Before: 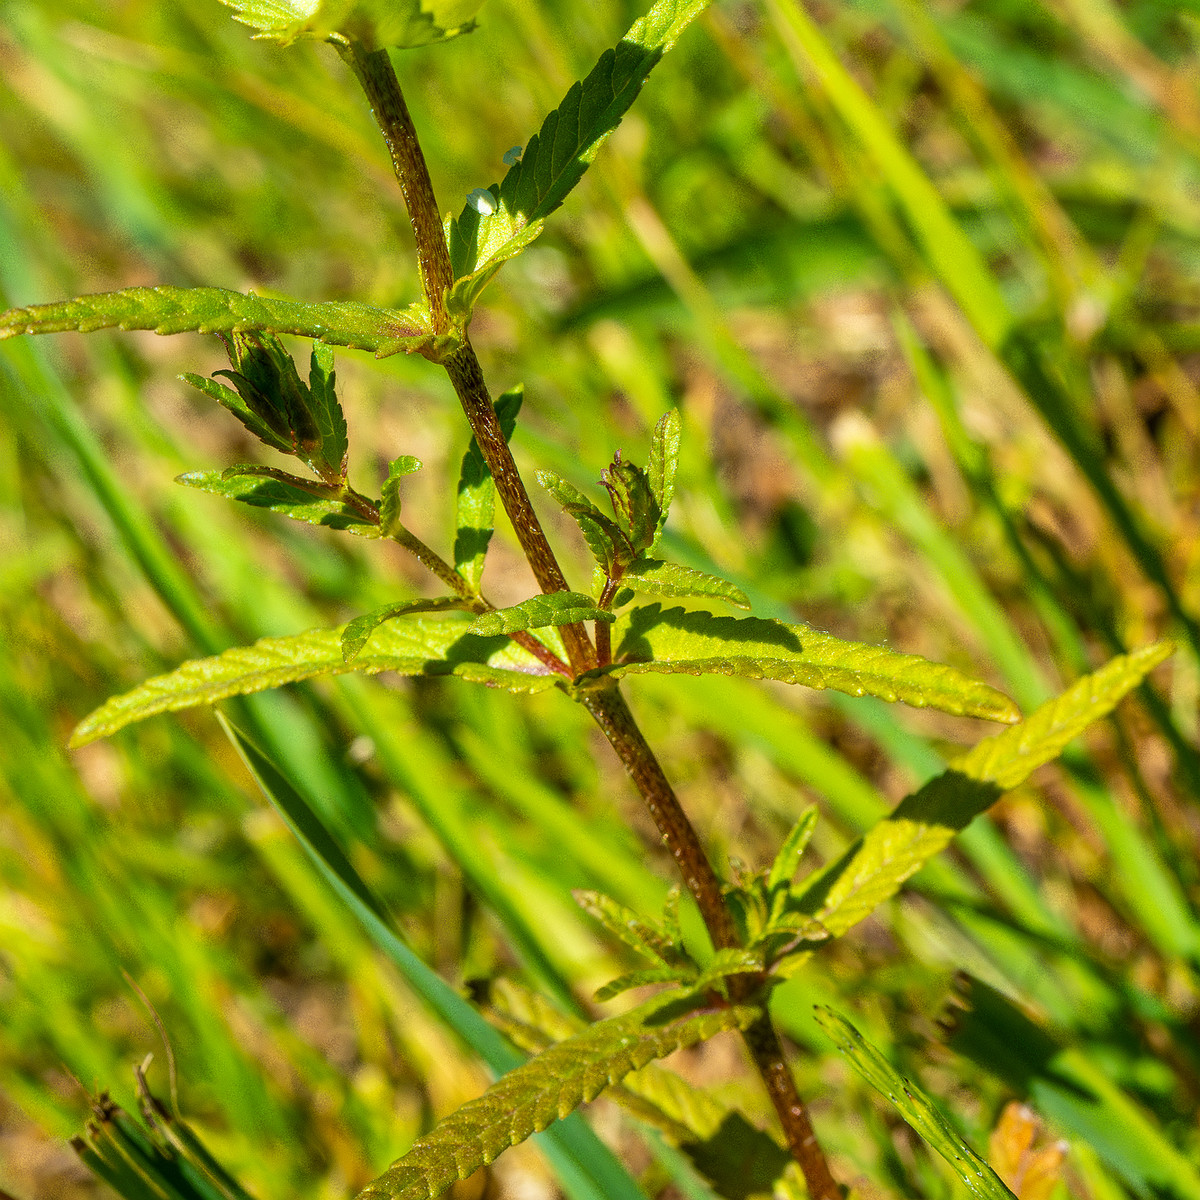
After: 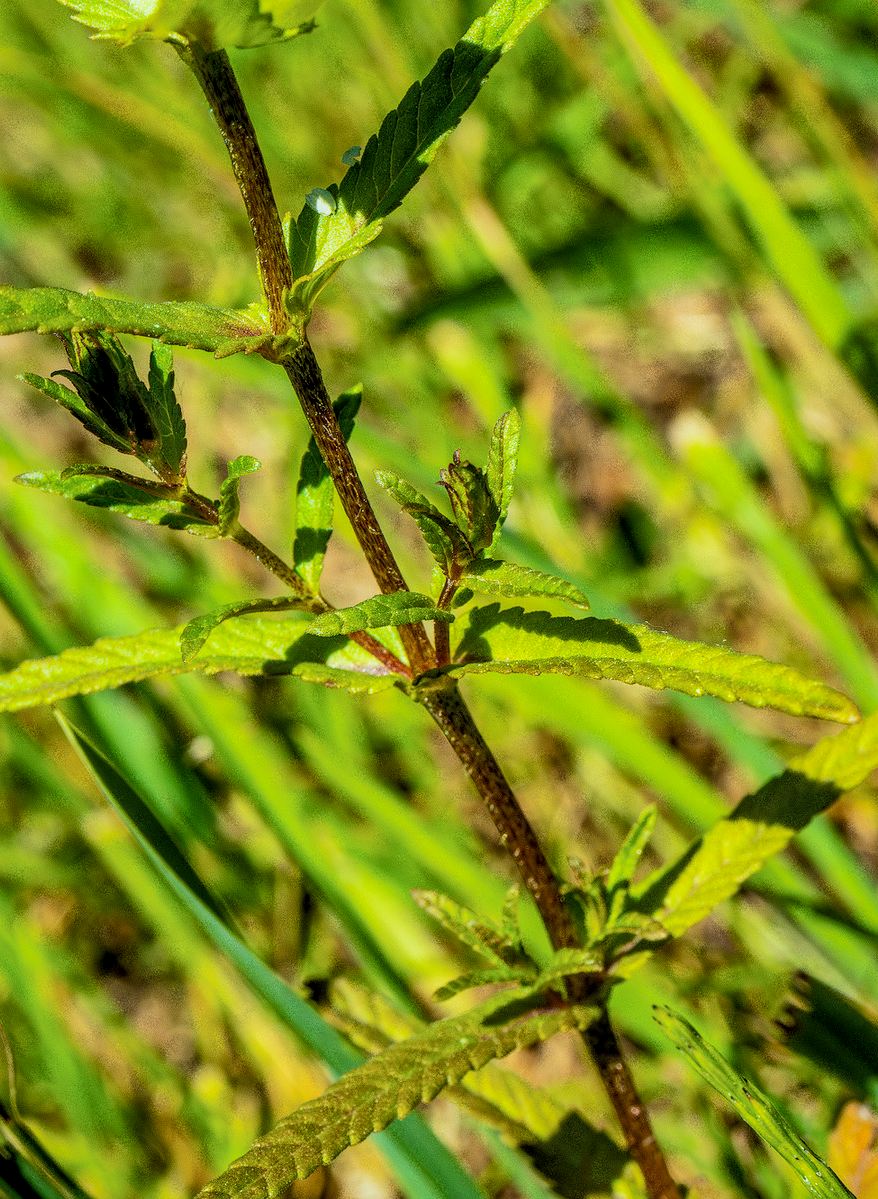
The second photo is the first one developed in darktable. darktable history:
local contrast: on, module defaults
shadows and highlights: on, module defaults
crop: left 13.443%, right 13.31%
color correction: highlights a* -6.69, highlights b* 0.49
filmic rgb: black relative exposure -16 EV, white relative exposure 6.29 EV, hardness 5.1, contrast 1.35
